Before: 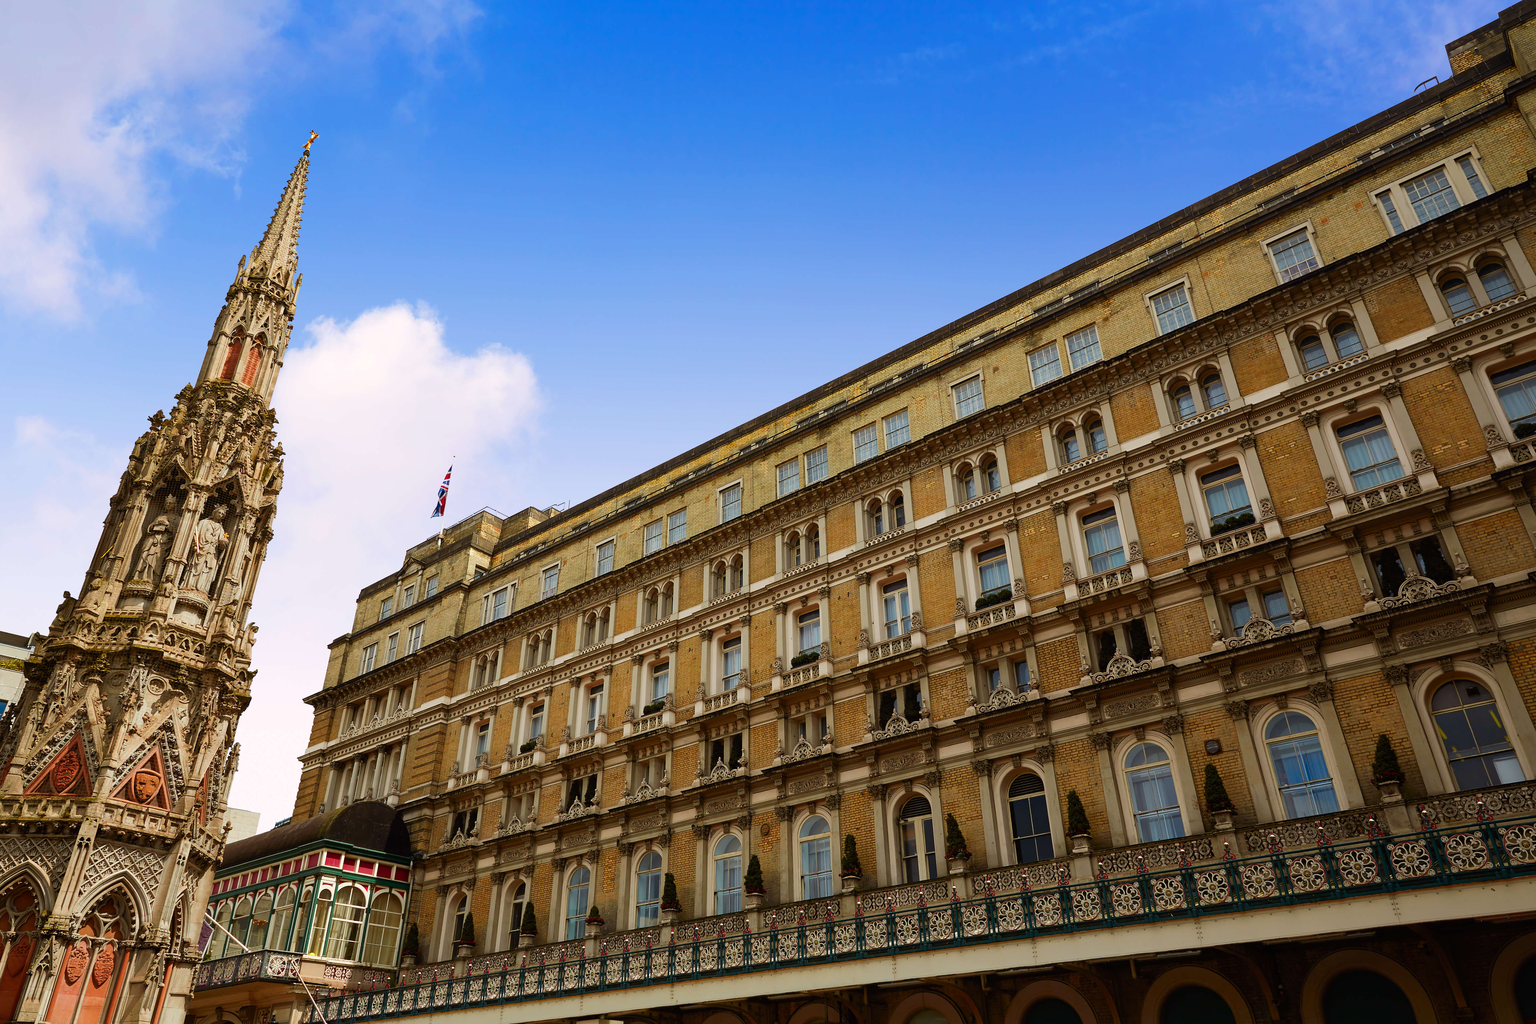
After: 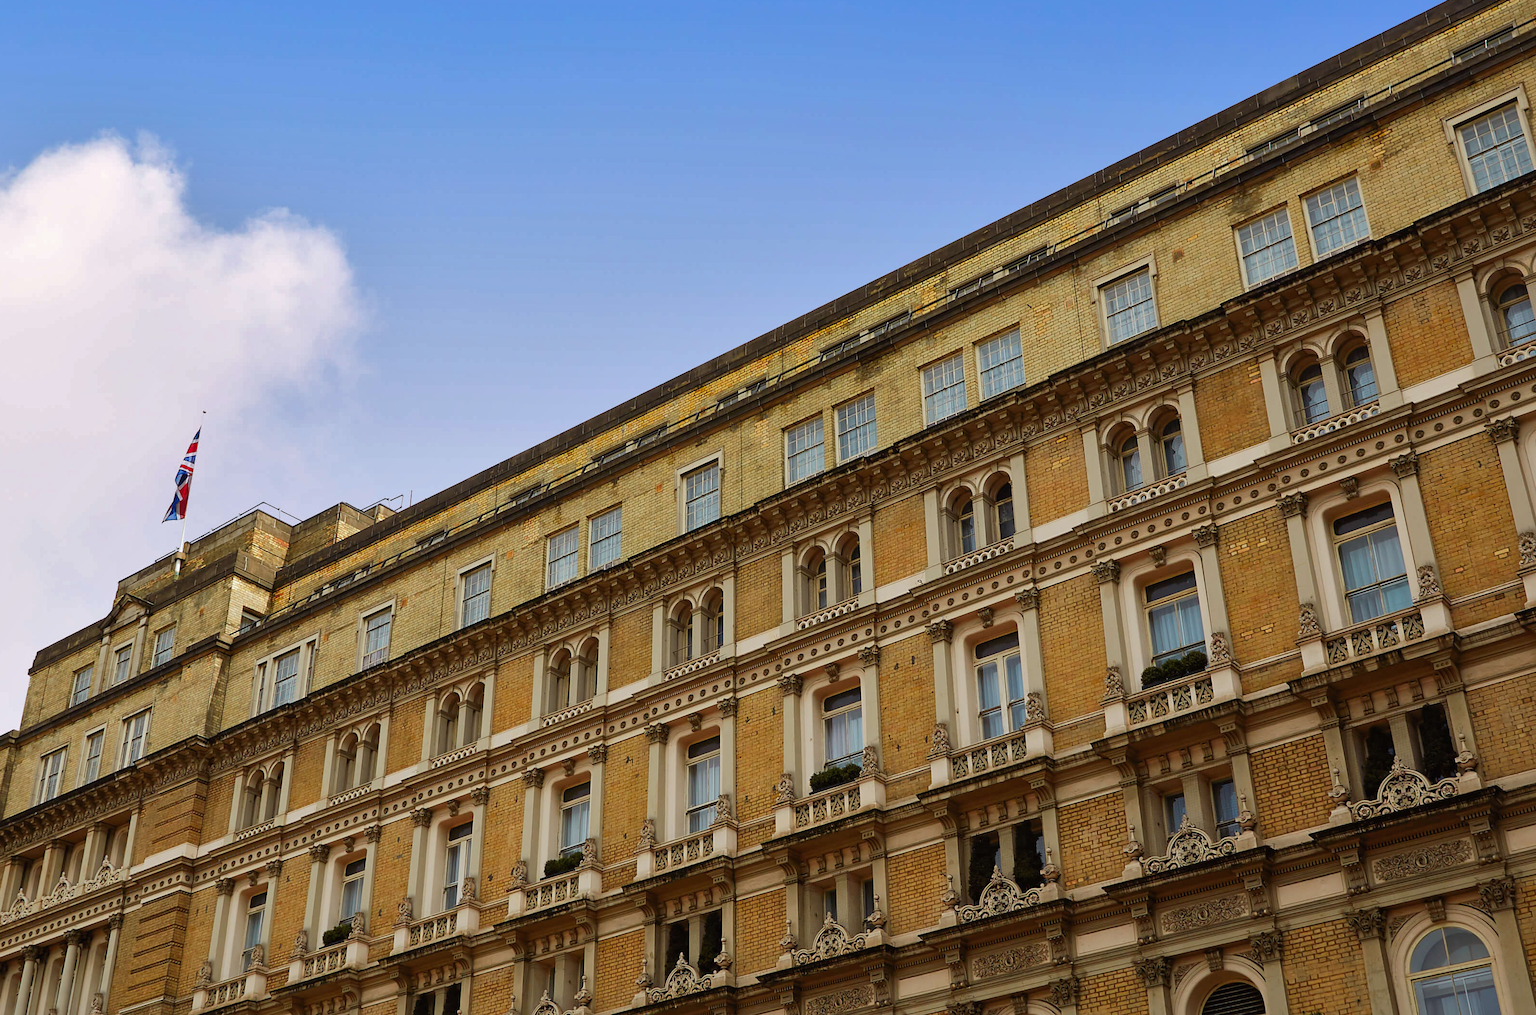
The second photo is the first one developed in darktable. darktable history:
crop and rotate: left 22.204%, top 22.23%, right 22.179%, bottom 22.628%
shadows and highlights: shadows 30.17, highlights color adjustment 0.034%
